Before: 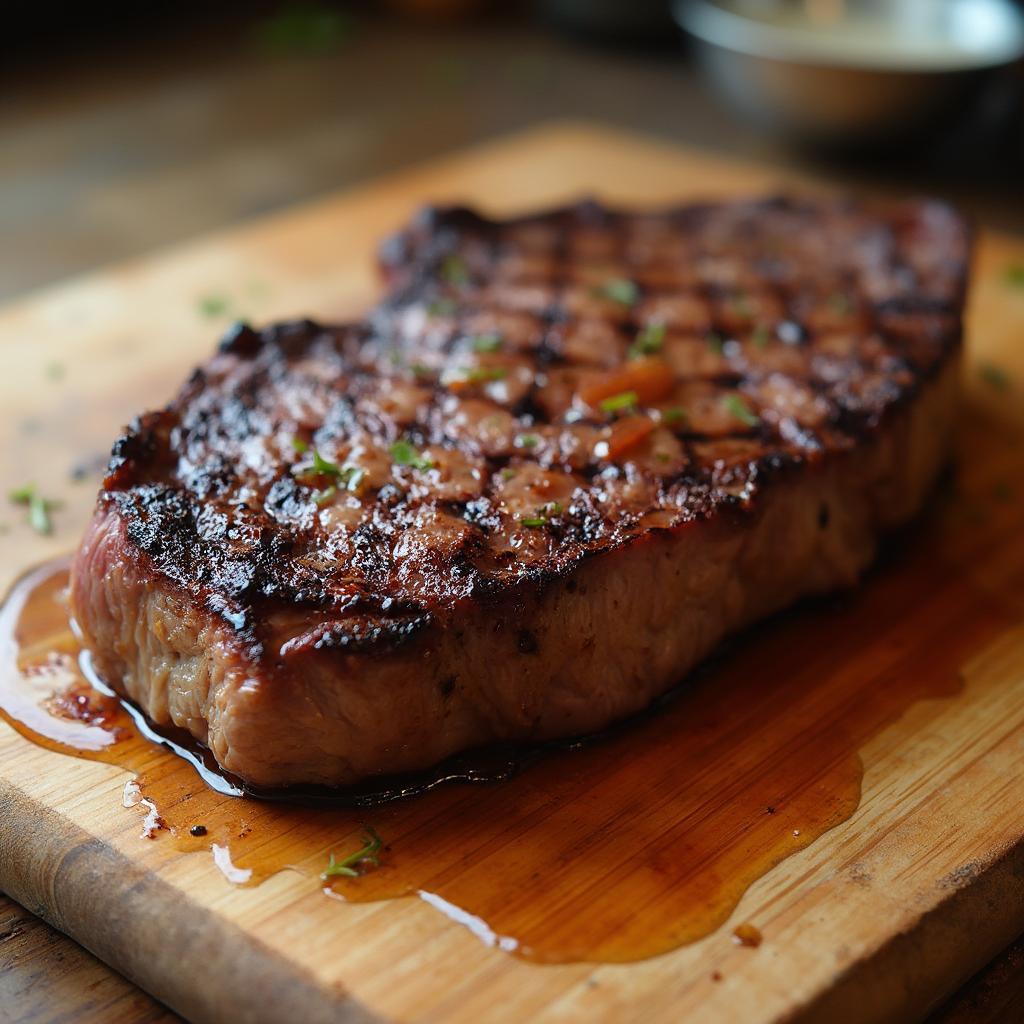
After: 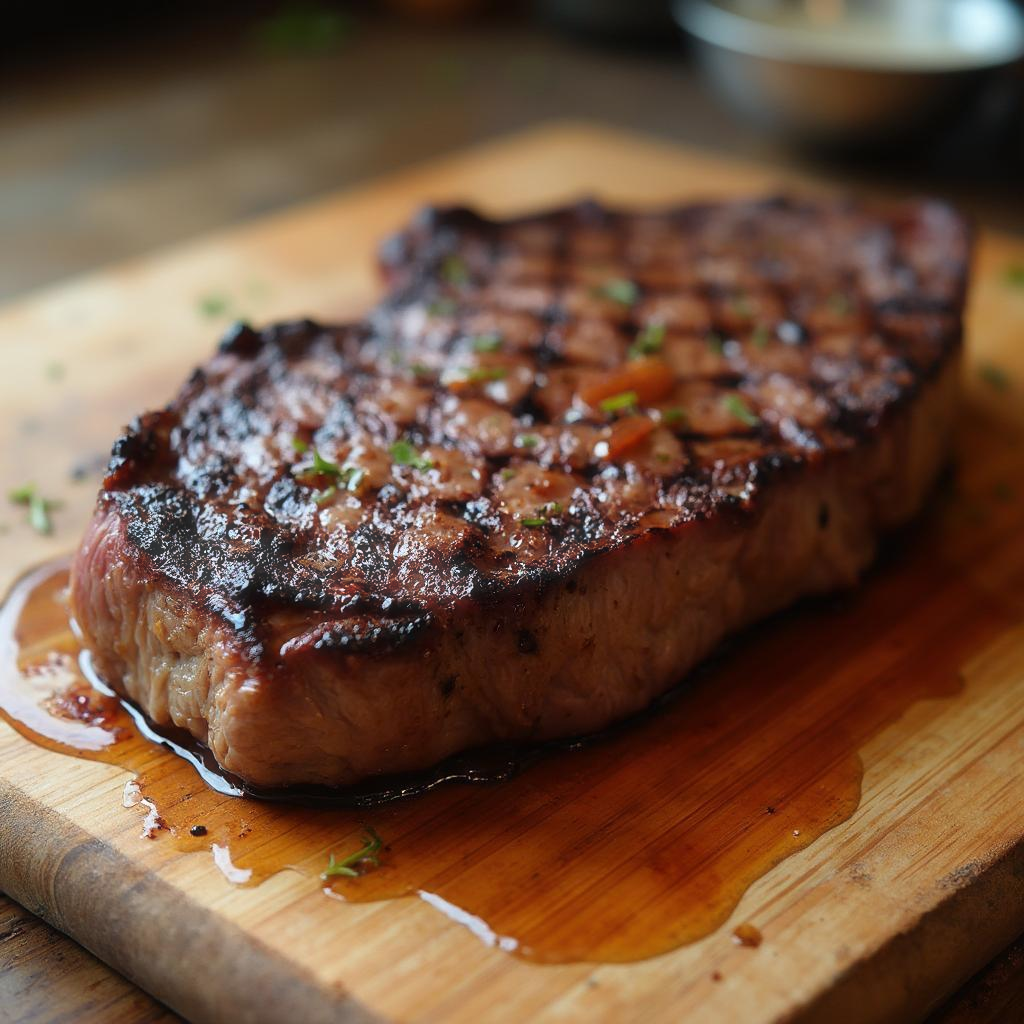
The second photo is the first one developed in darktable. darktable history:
haze removal: strength -0.05
